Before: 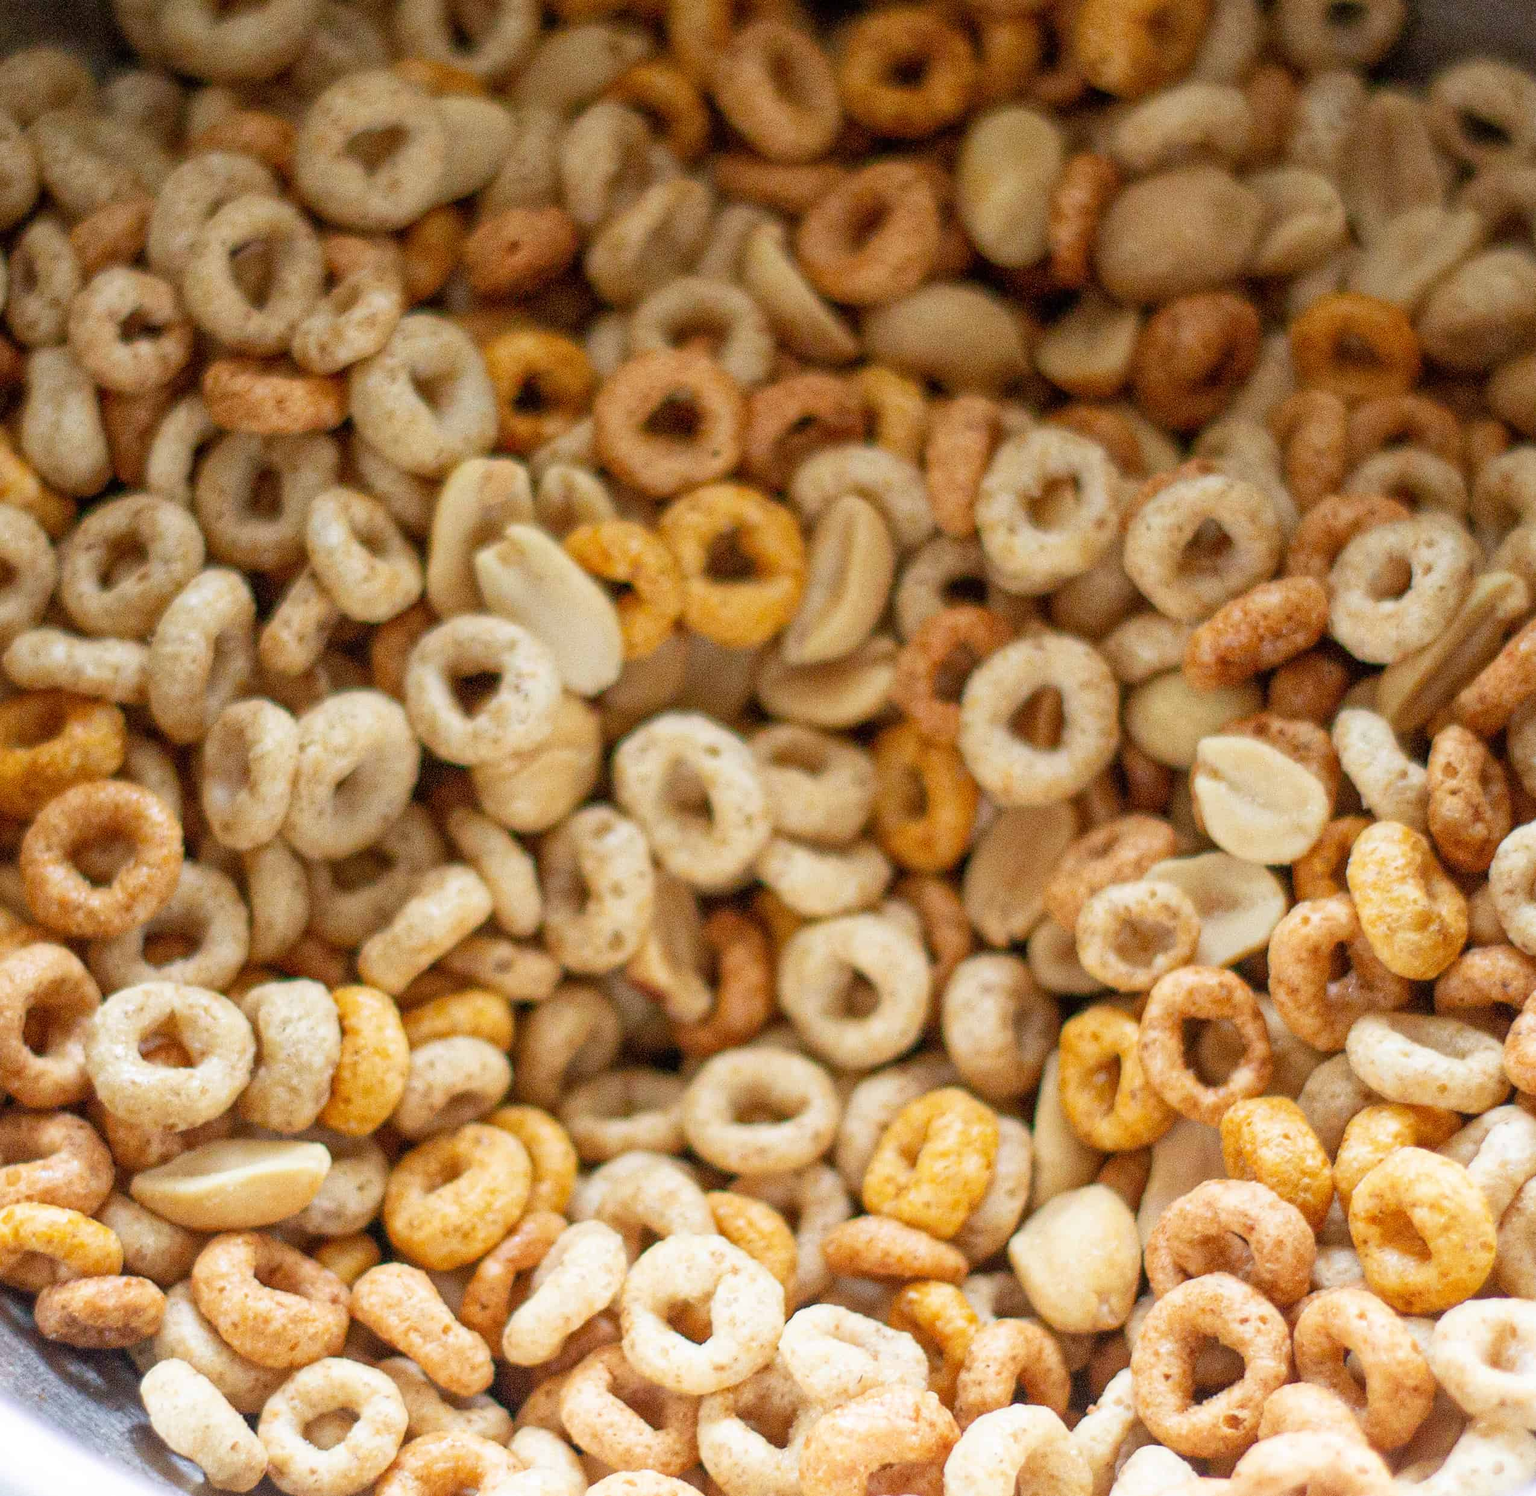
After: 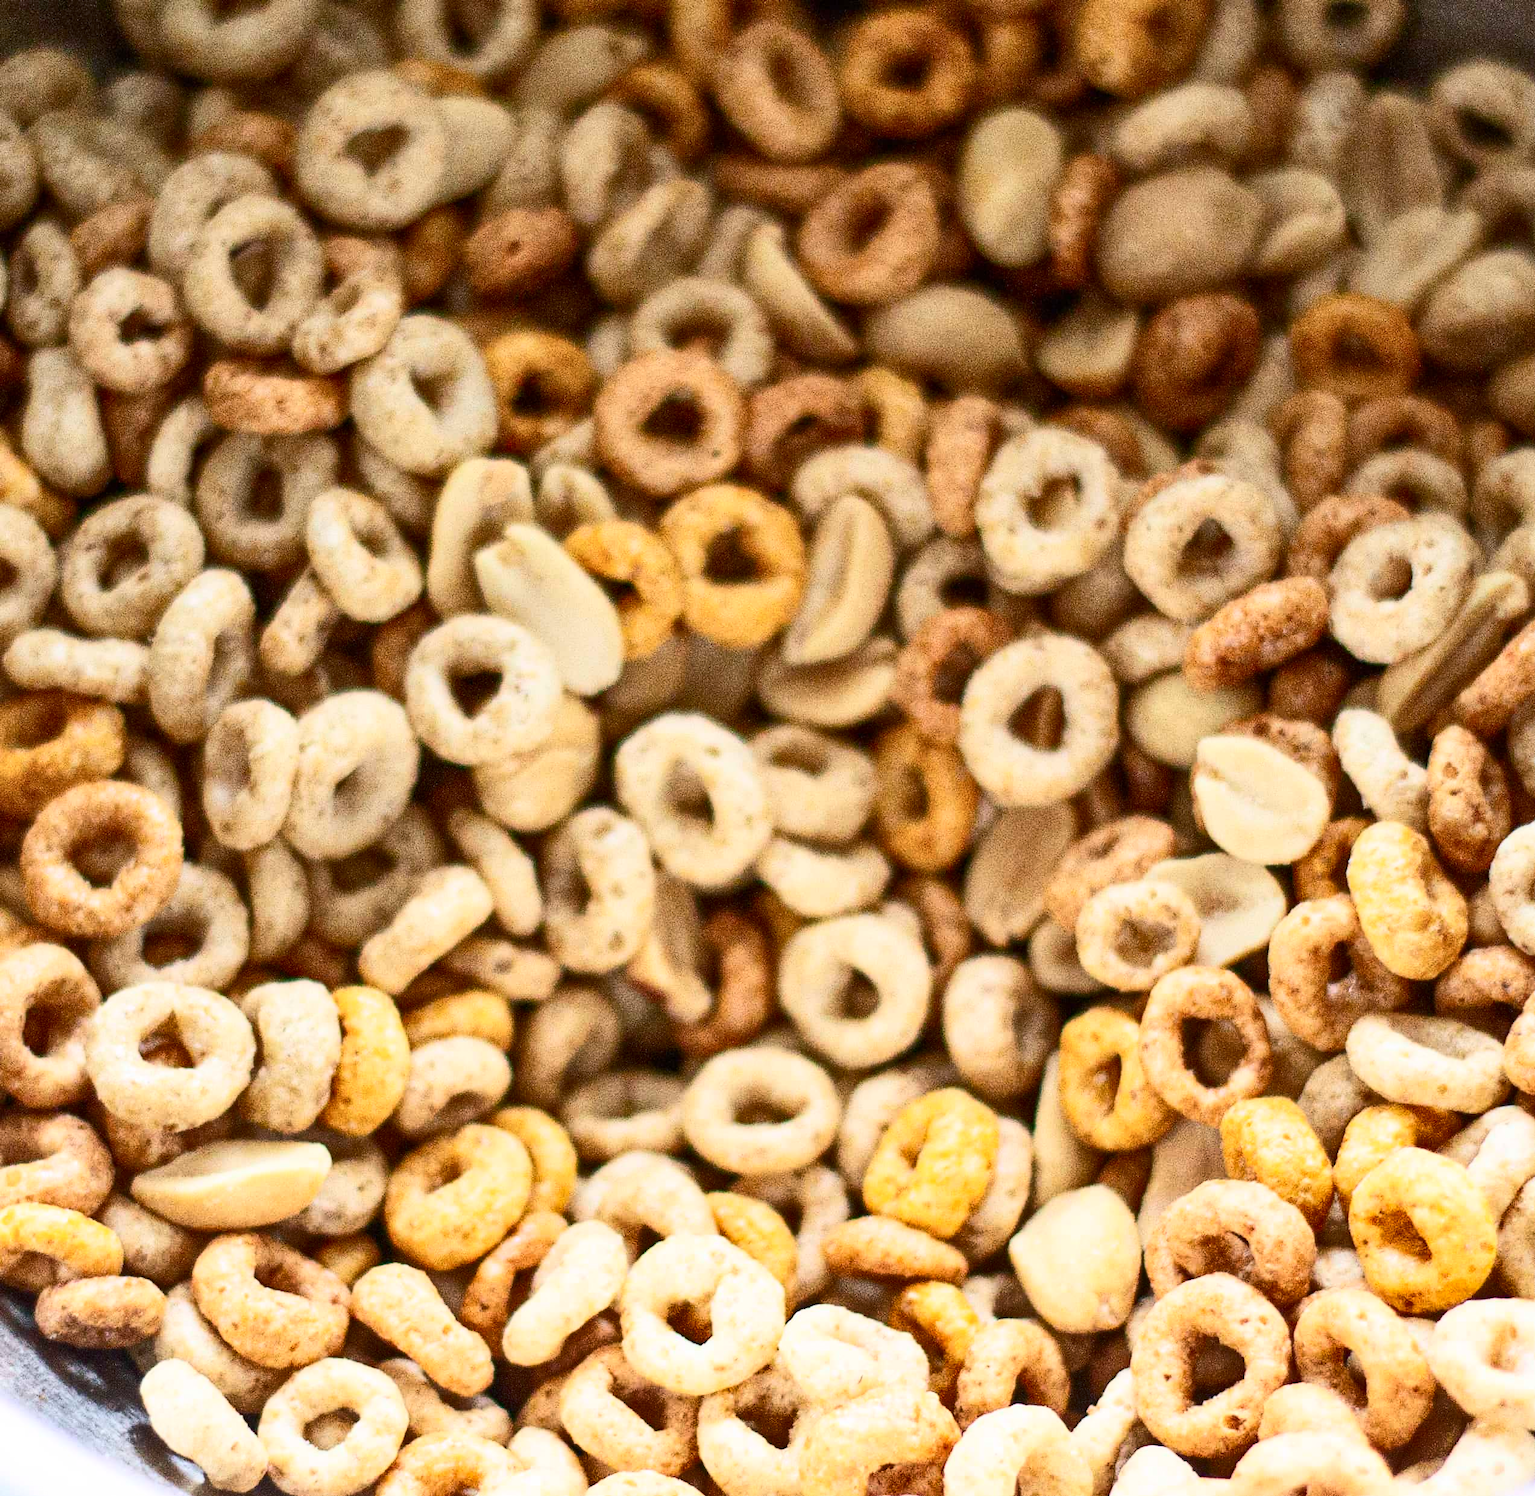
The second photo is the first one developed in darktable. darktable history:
shadows and highlights: soften with gaussian
contrast brightness saturation: contrast 0.388, brightness 0.114
